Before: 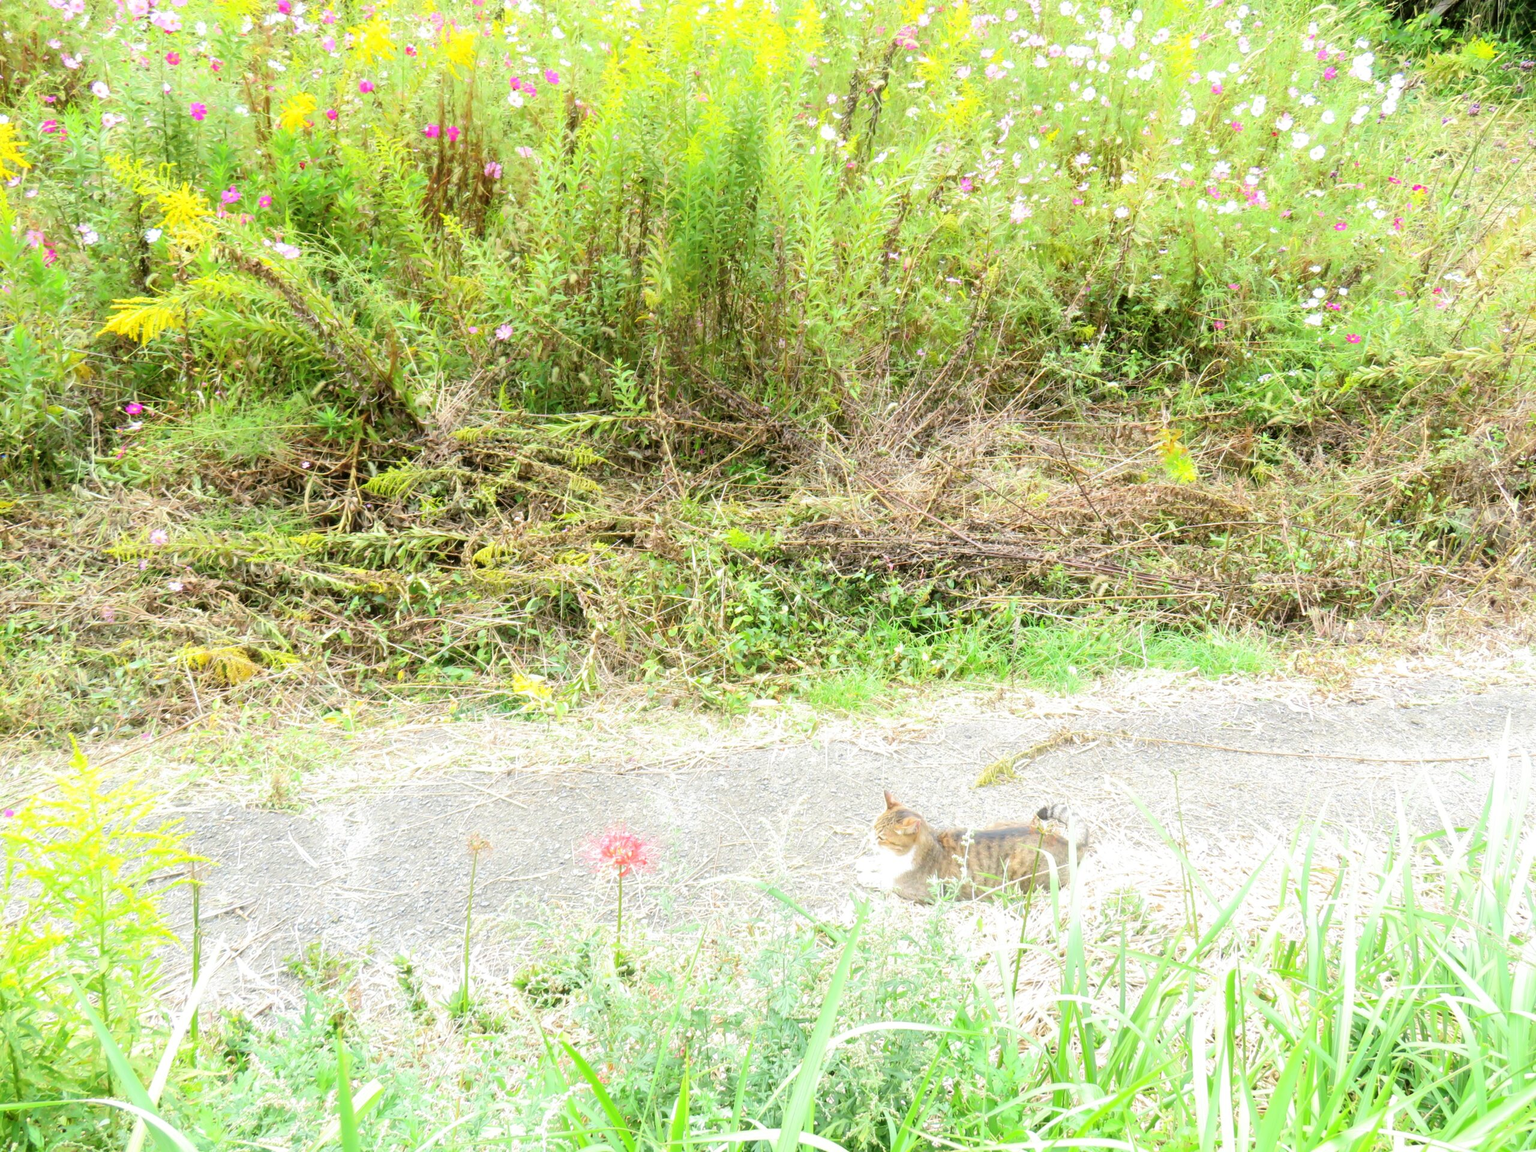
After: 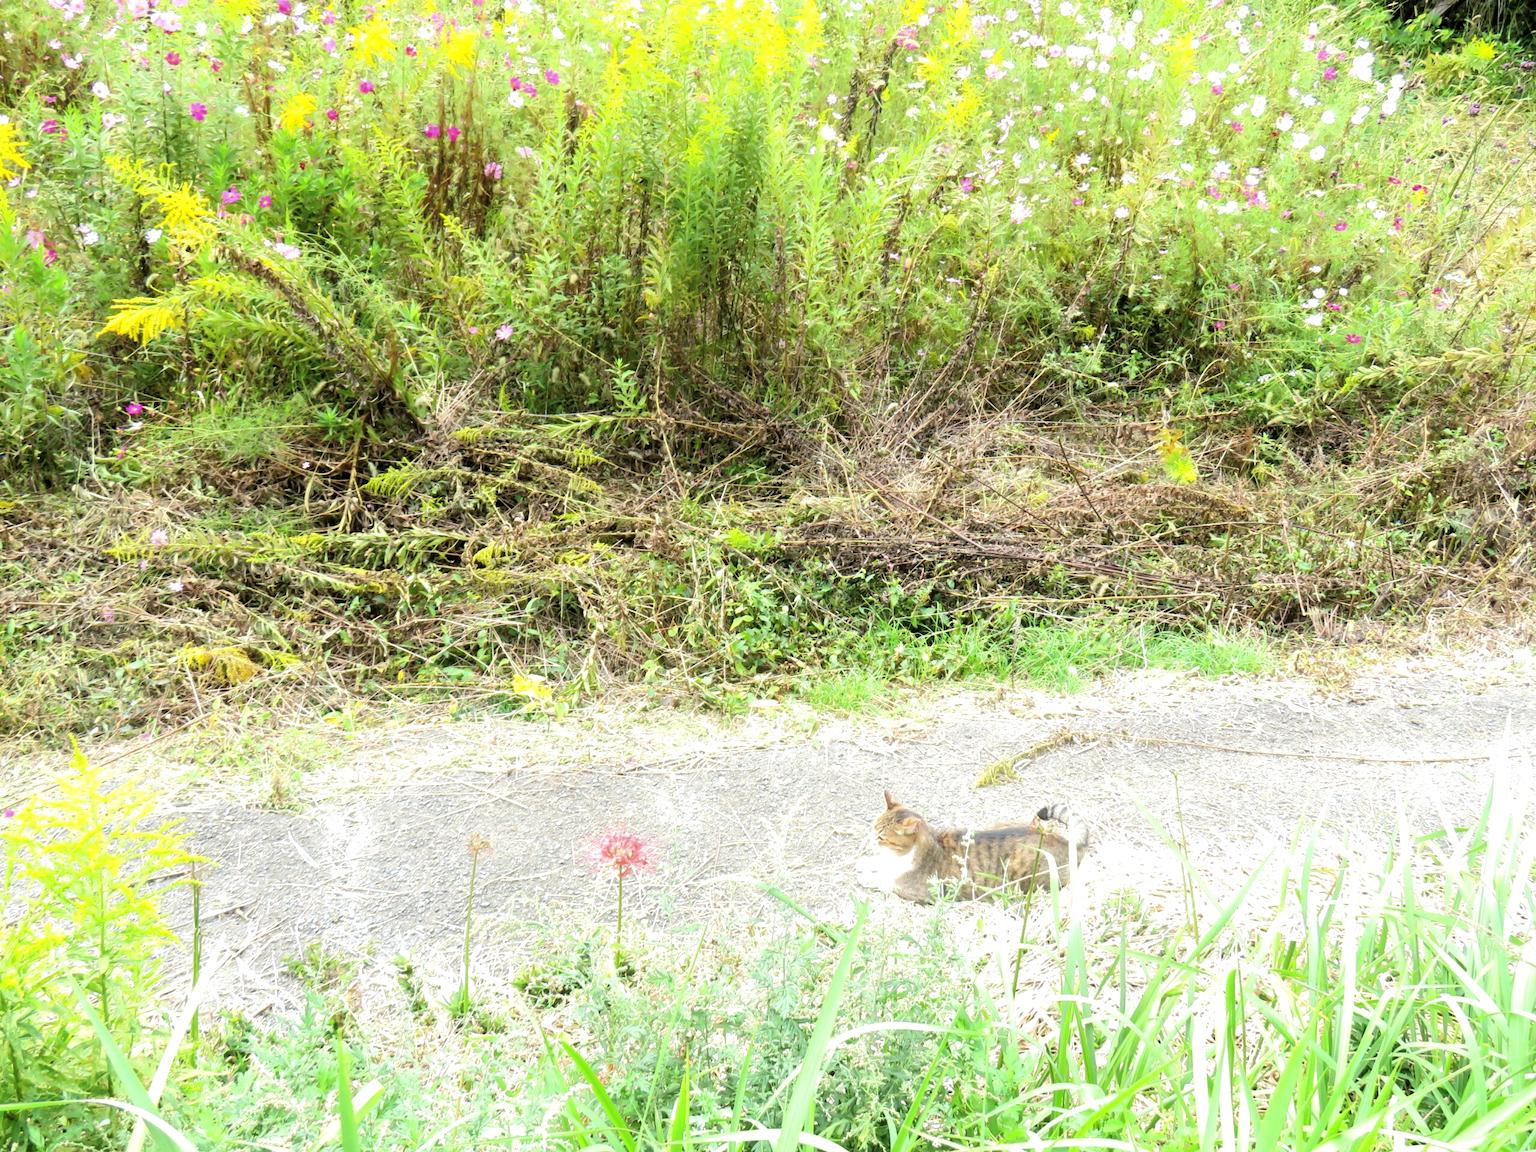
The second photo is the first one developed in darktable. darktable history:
levels: levels [0.029, 0.545, 0.971]
